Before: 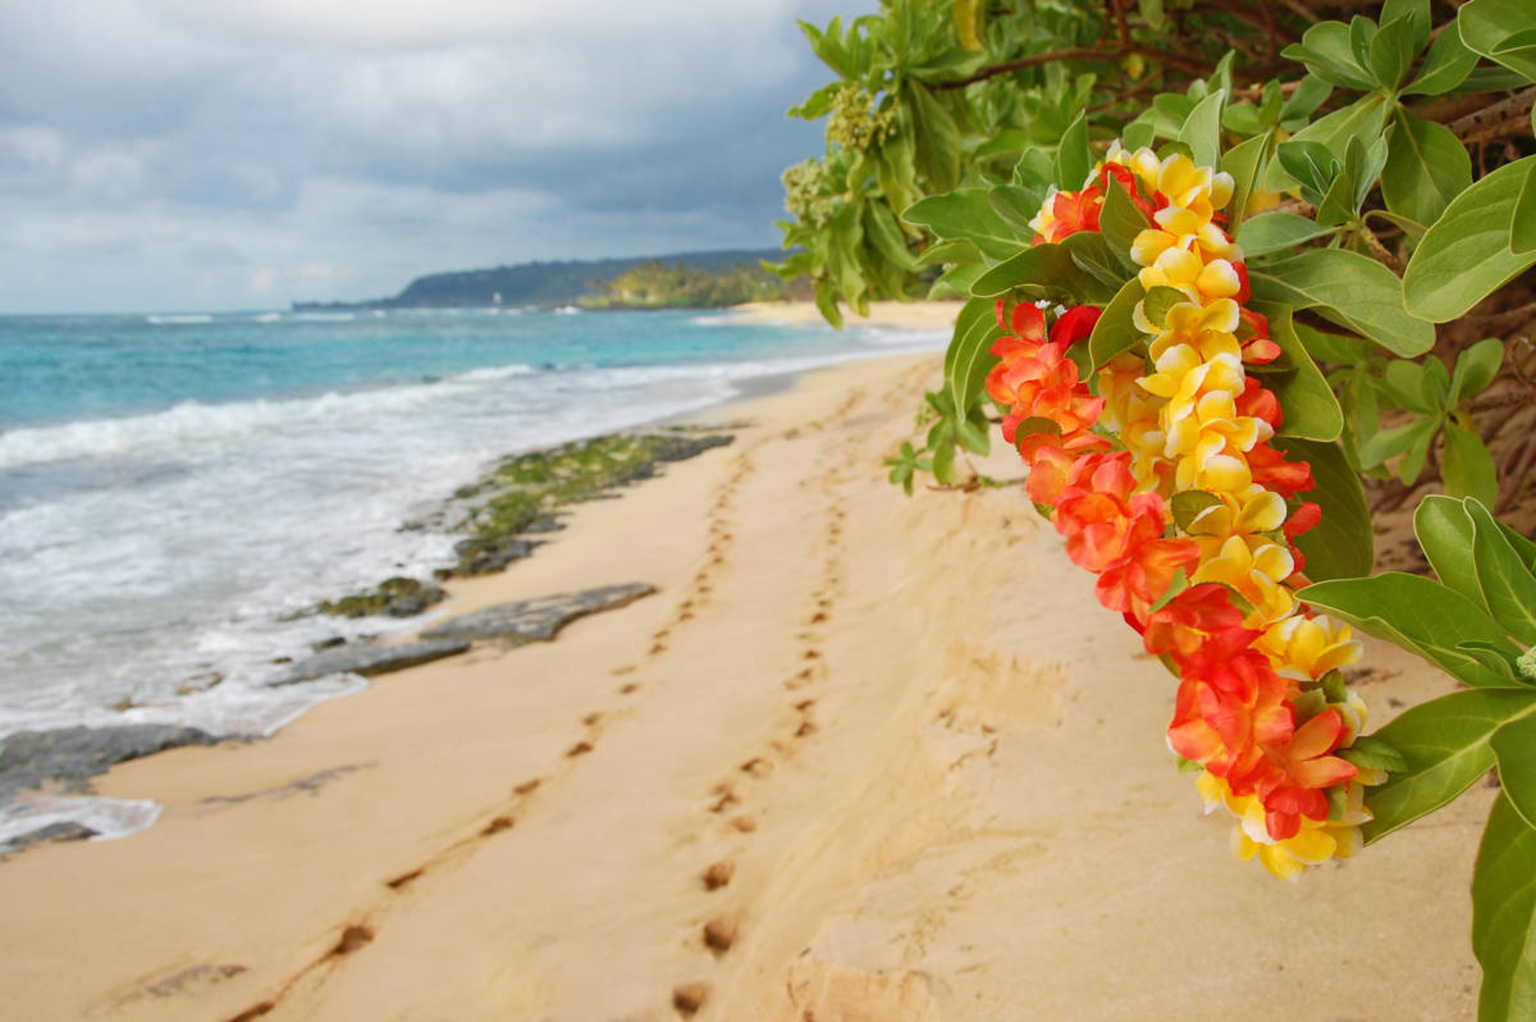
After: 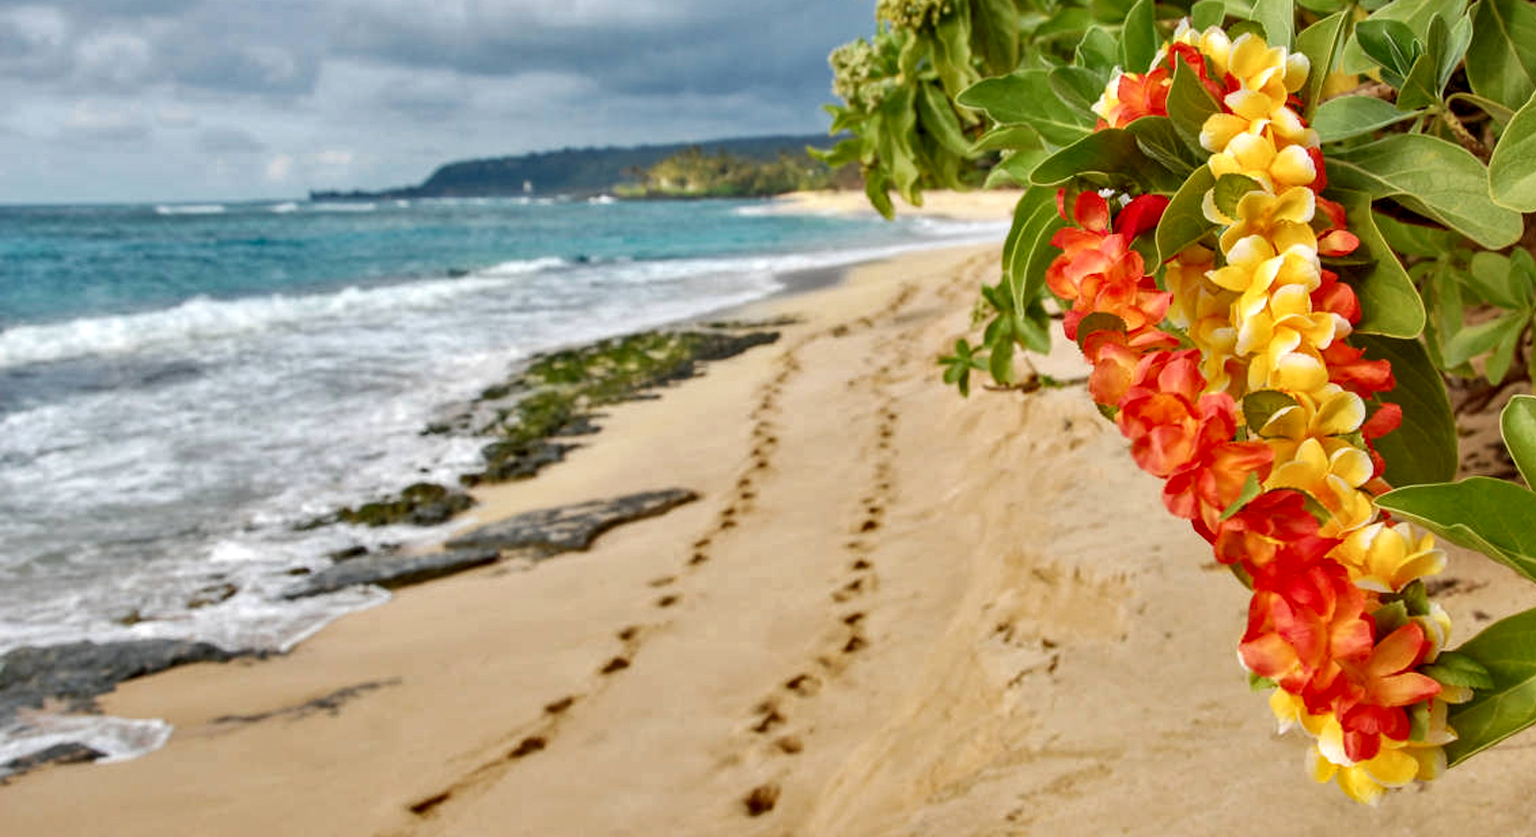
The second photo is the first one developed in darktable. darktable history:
crop and rotate: angle 0.037°, top 11.956%, right 5.678%, bottom 10.75%
local contrast: detail 160%
shadows and highlights: shadows 52.52, soften with gaussian
